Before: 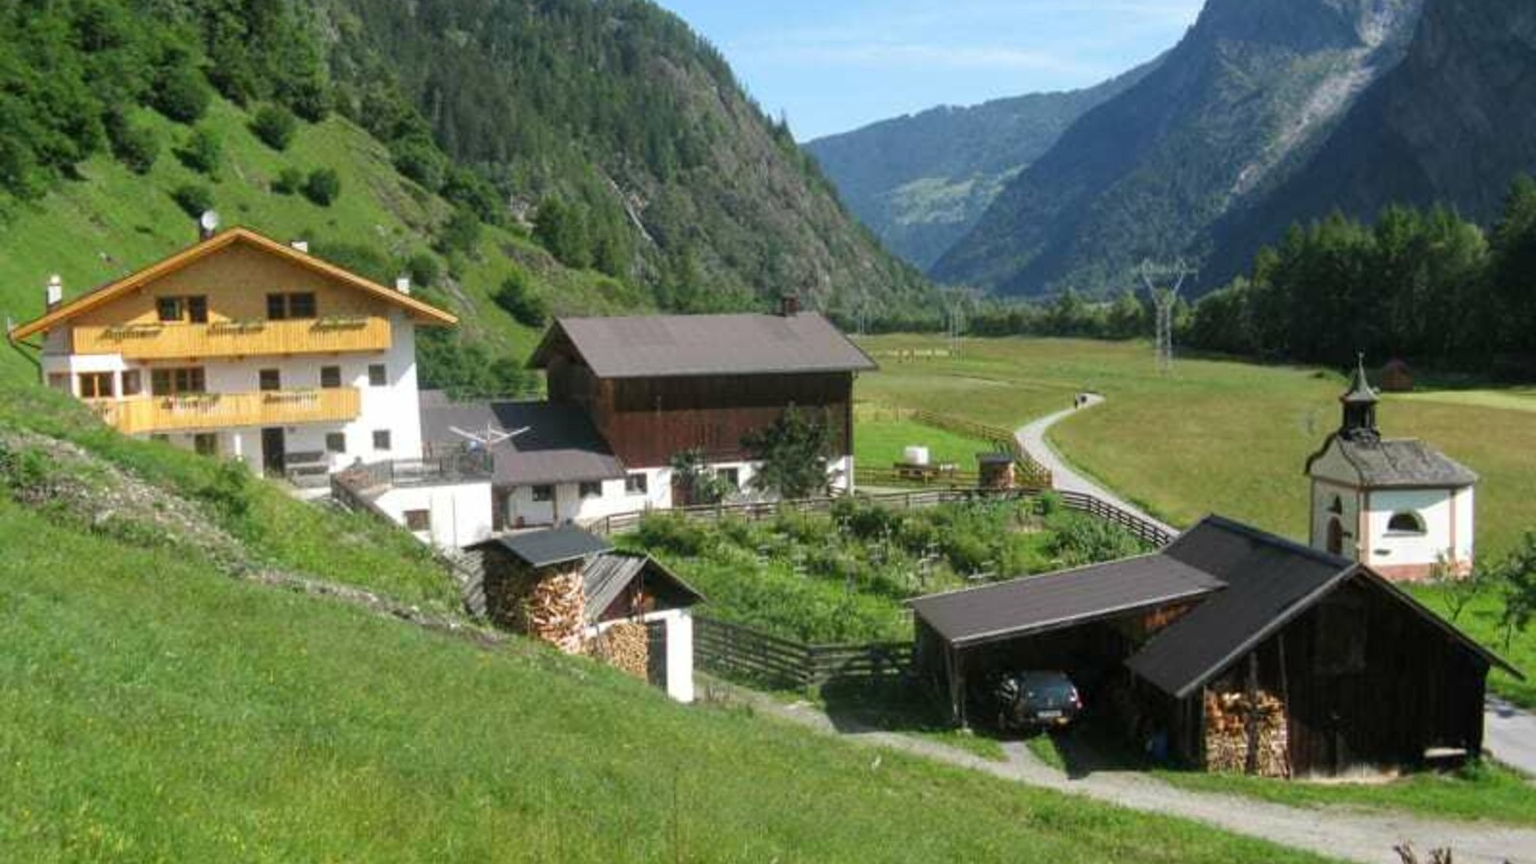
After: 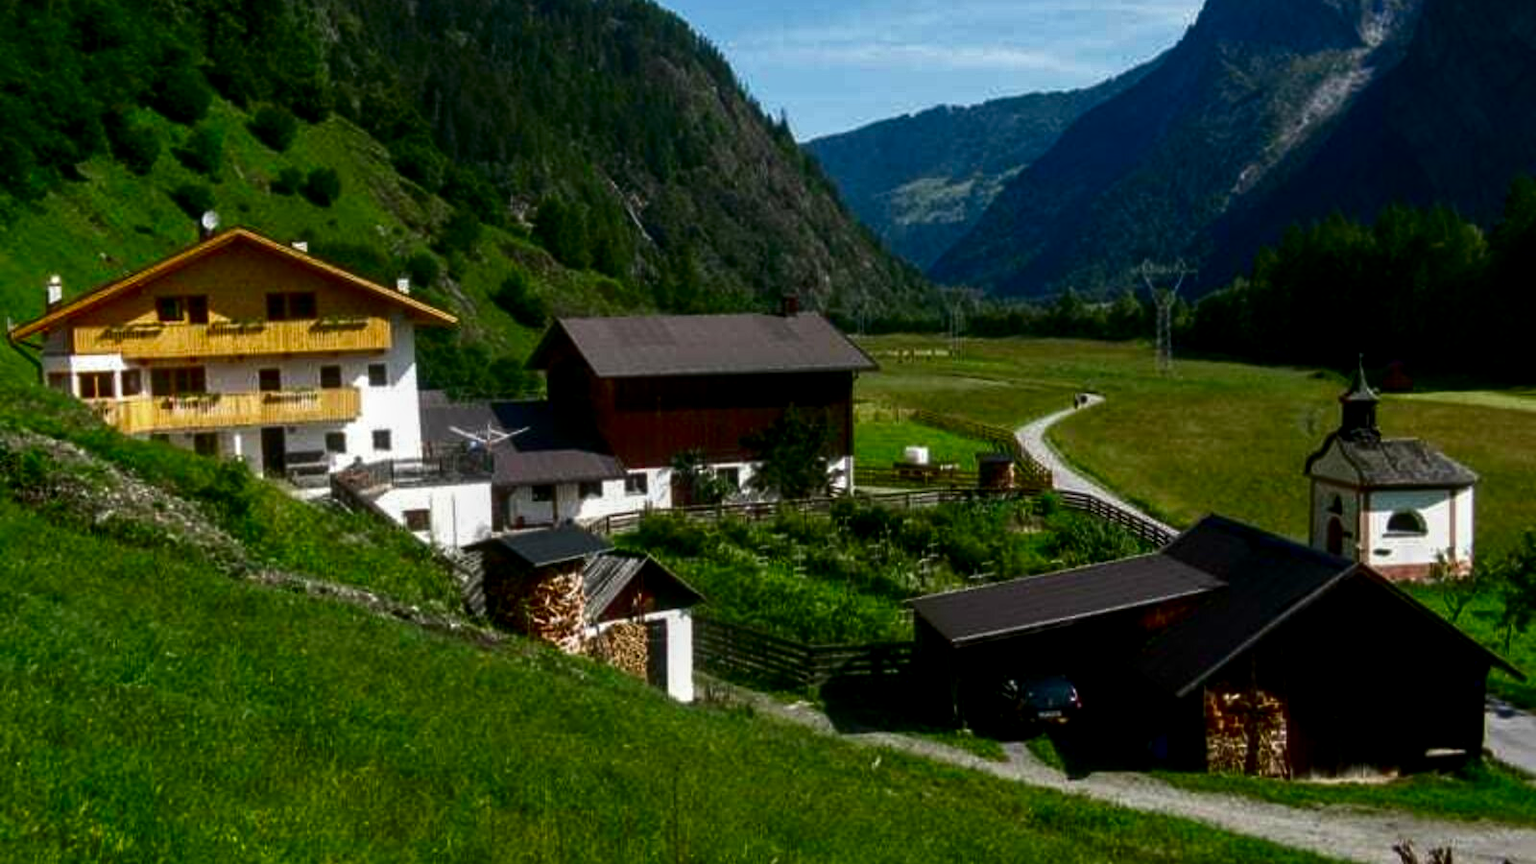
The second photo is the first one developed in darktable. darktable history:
contrast brightness saturation: contrast 0.089, brightness -0.584, saturation 0.175
local contrast: on, module defaults
